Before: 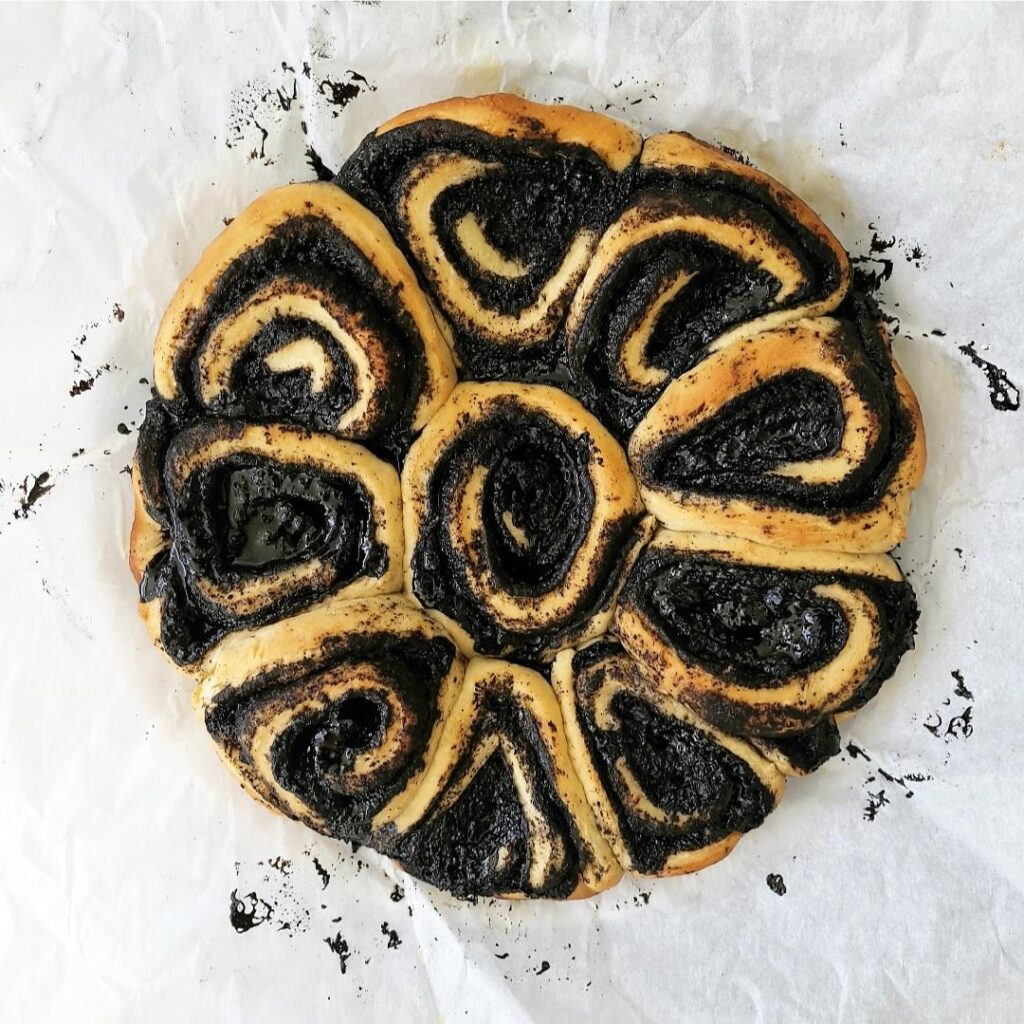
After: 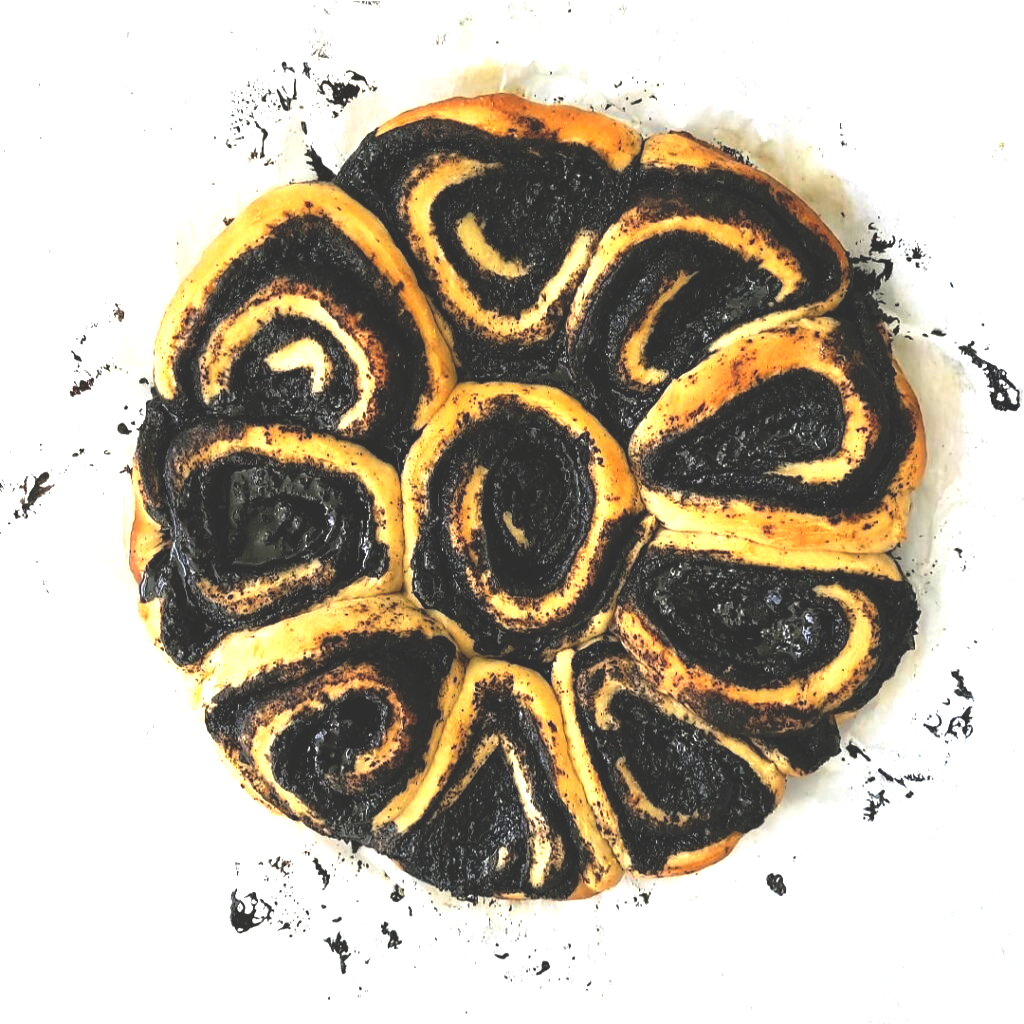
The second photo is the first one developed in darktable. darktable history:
rgb curve: curves: ch0 [(0, 0.186) (0.314, 0.284) (0.775, 0.708) (1, 1)], compensate middle gray true, preserve colors none
exposure: exposure 0.781 EV, compensate highlight preservation false
